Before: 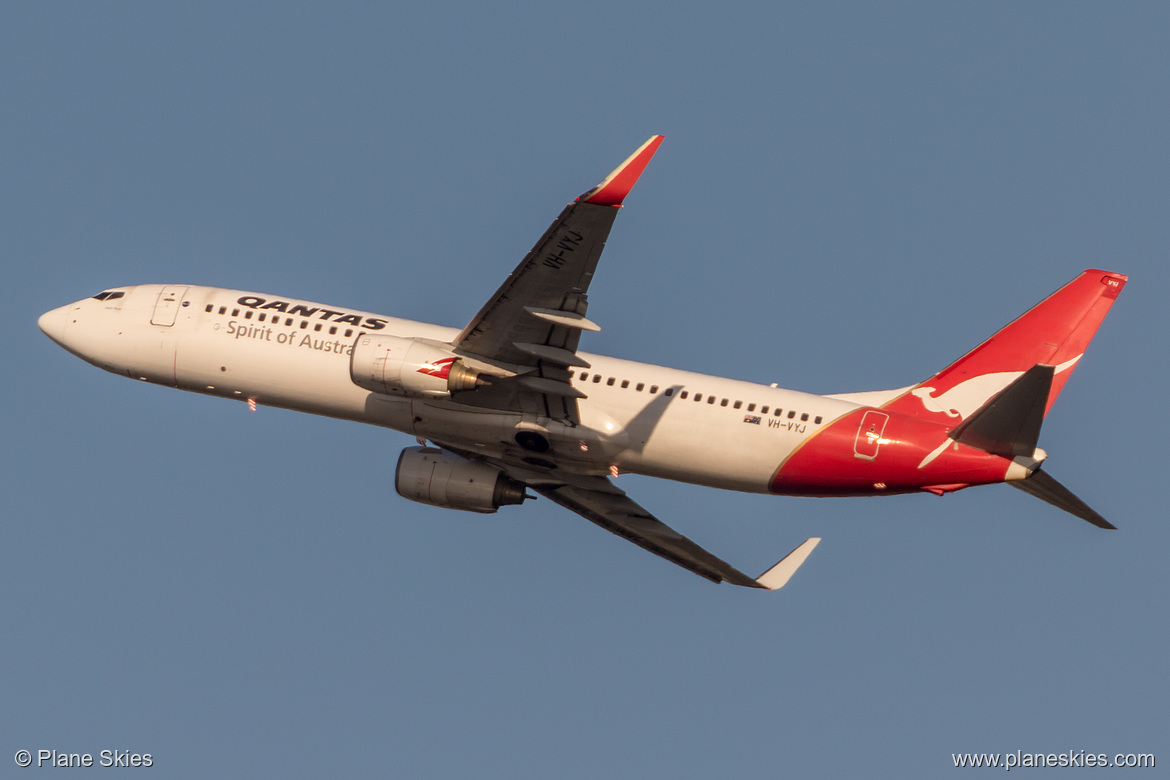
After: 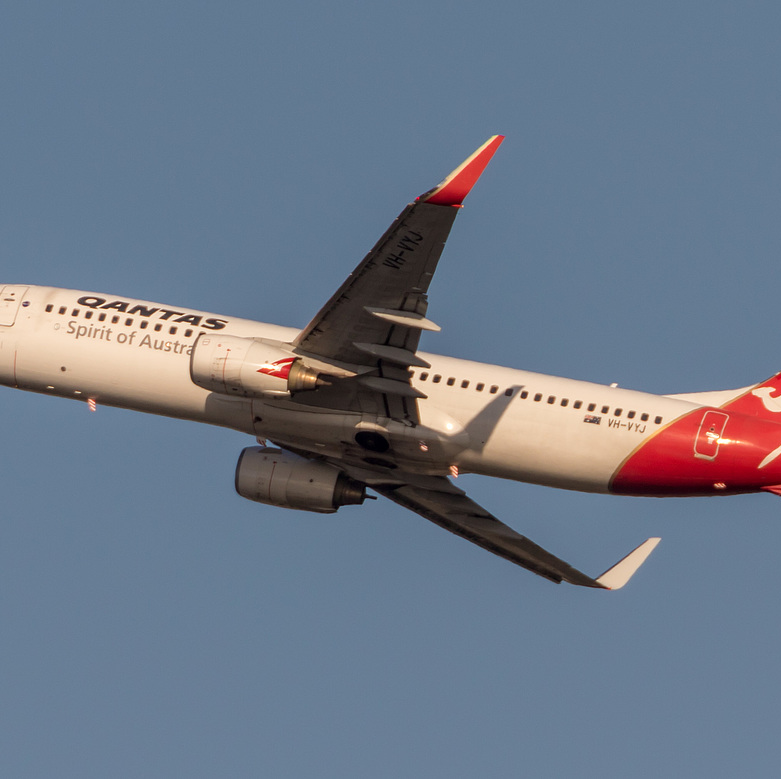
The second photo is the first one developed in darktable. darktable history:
crop and rotate: left 13.678%, right 19.521%
